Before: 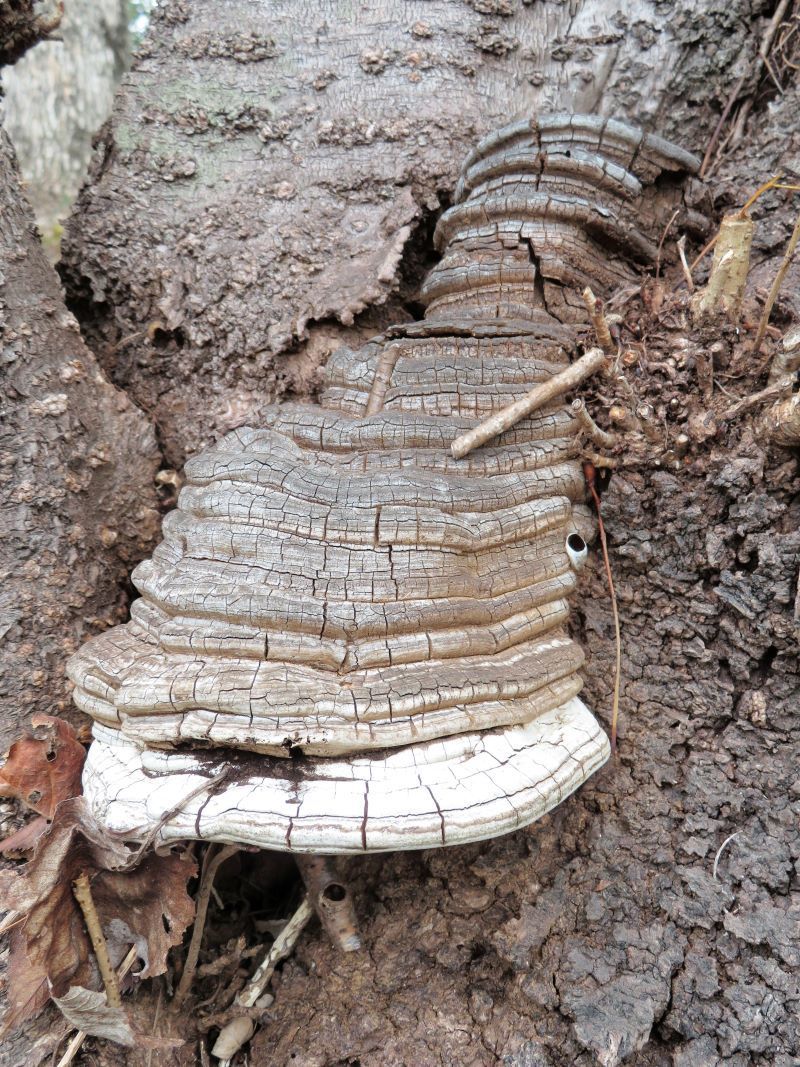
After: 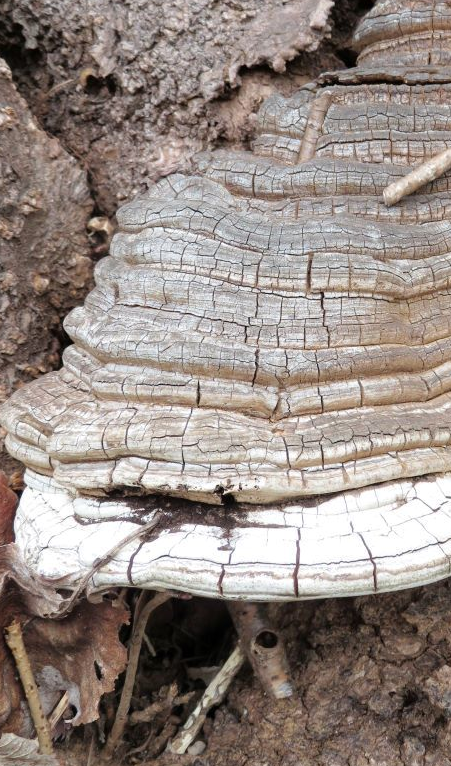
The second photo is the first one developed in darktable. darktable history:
shadows and highlights: radius 95.55, shadows -15.14, white point adjustment 0.216, highlights 32.27, compress 48.68%, soften with gaussian
crop: left 8.624%, top 23.725%, right 34.978%, bottom 4.441%
